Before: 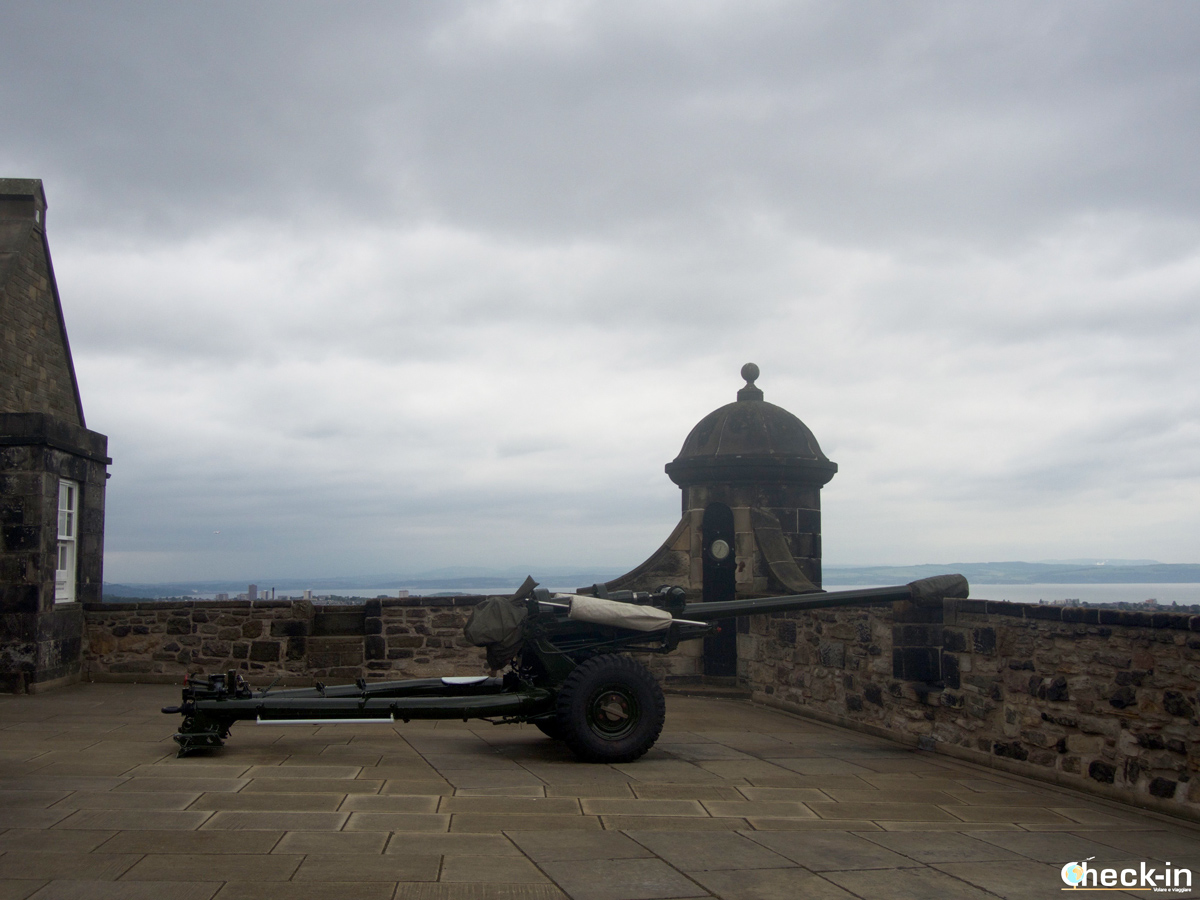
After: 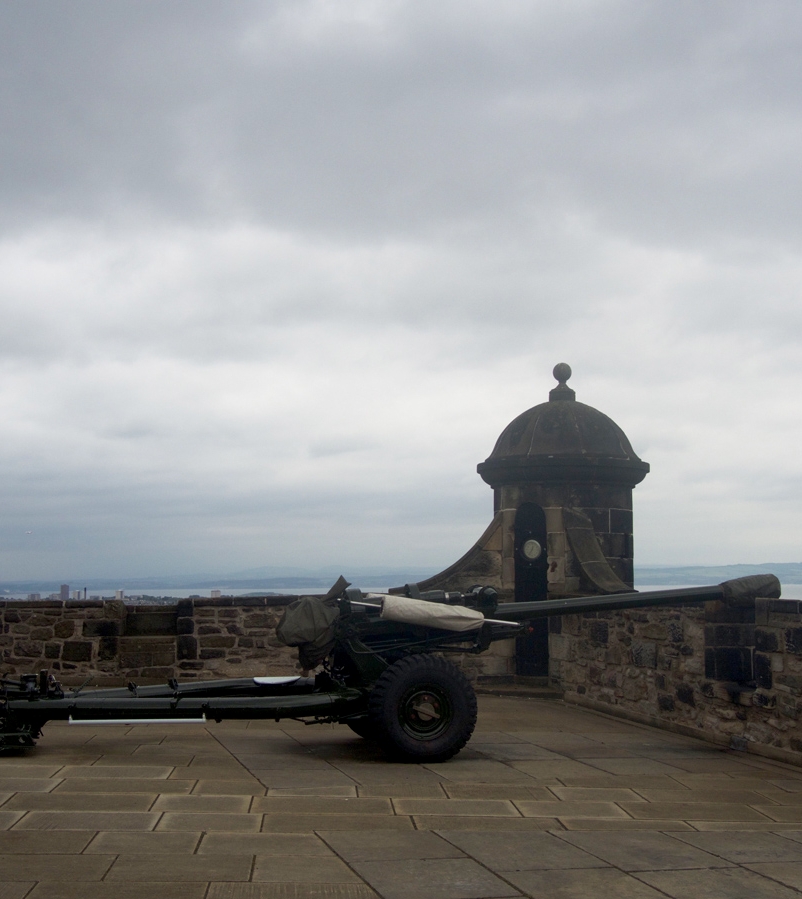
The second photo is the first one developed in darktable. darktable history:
crop and rotate: left 15.68%, right 17.405%
exposure: black level correction 0.001, compensate highlight preservation false
